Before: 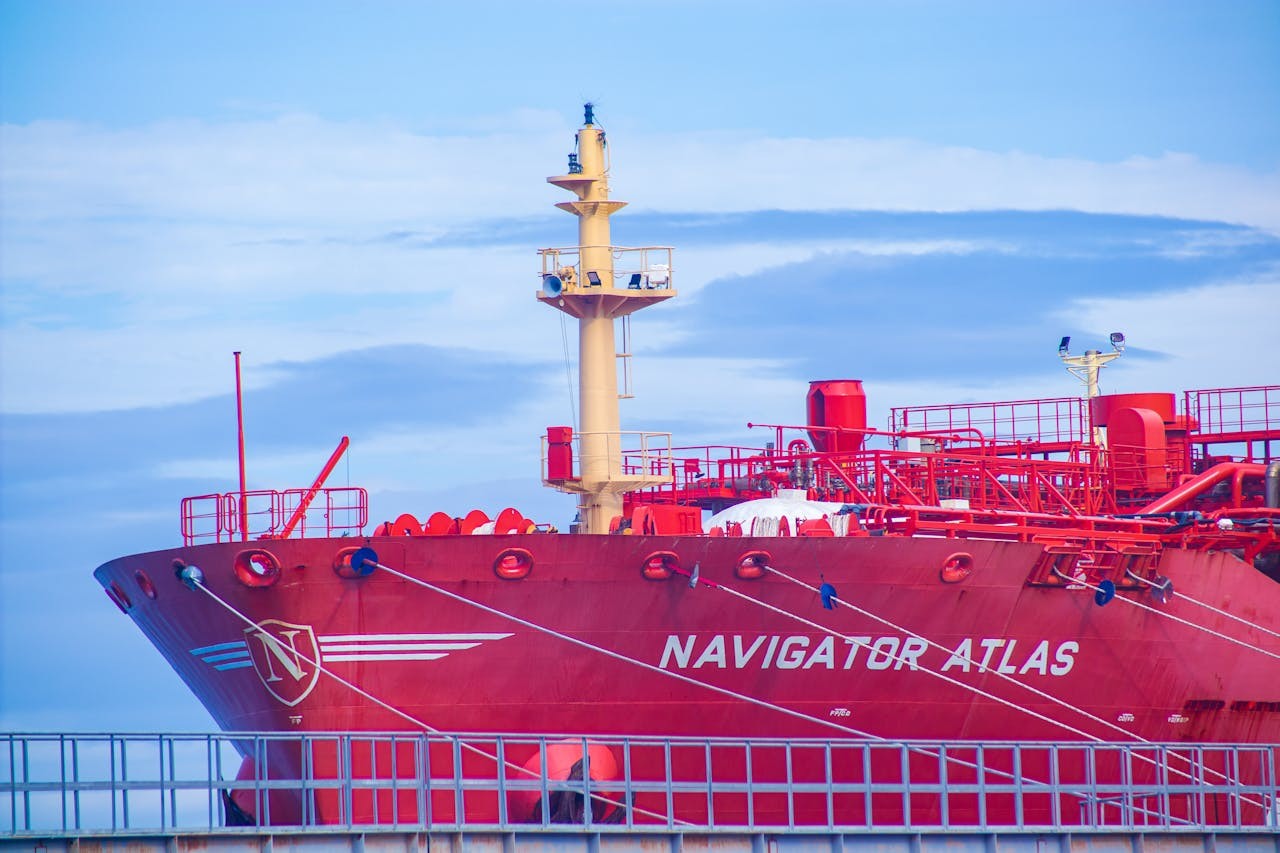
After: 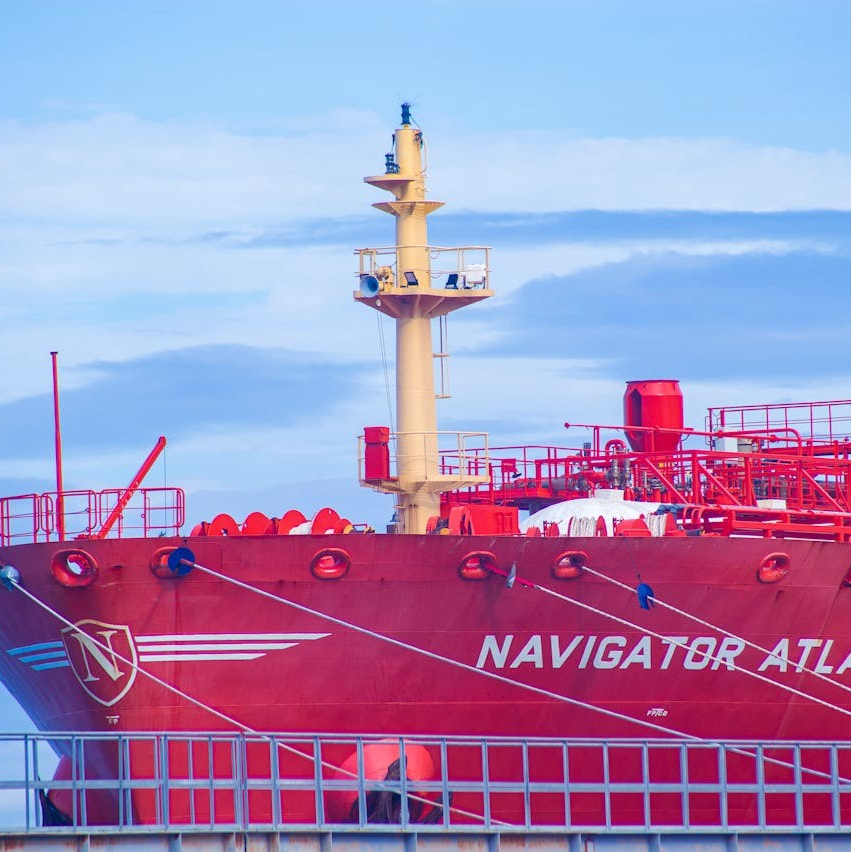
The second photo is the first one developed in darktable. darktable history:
crop and rotate: left 14.31%, right 19.158%
